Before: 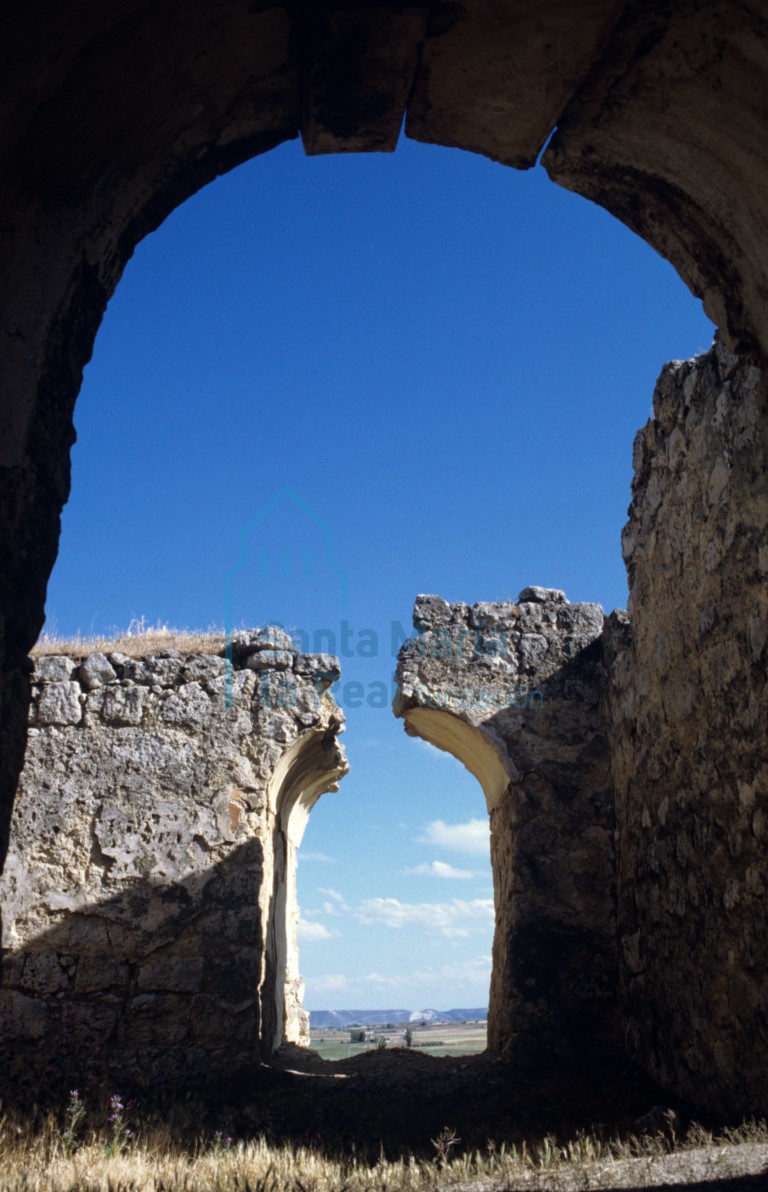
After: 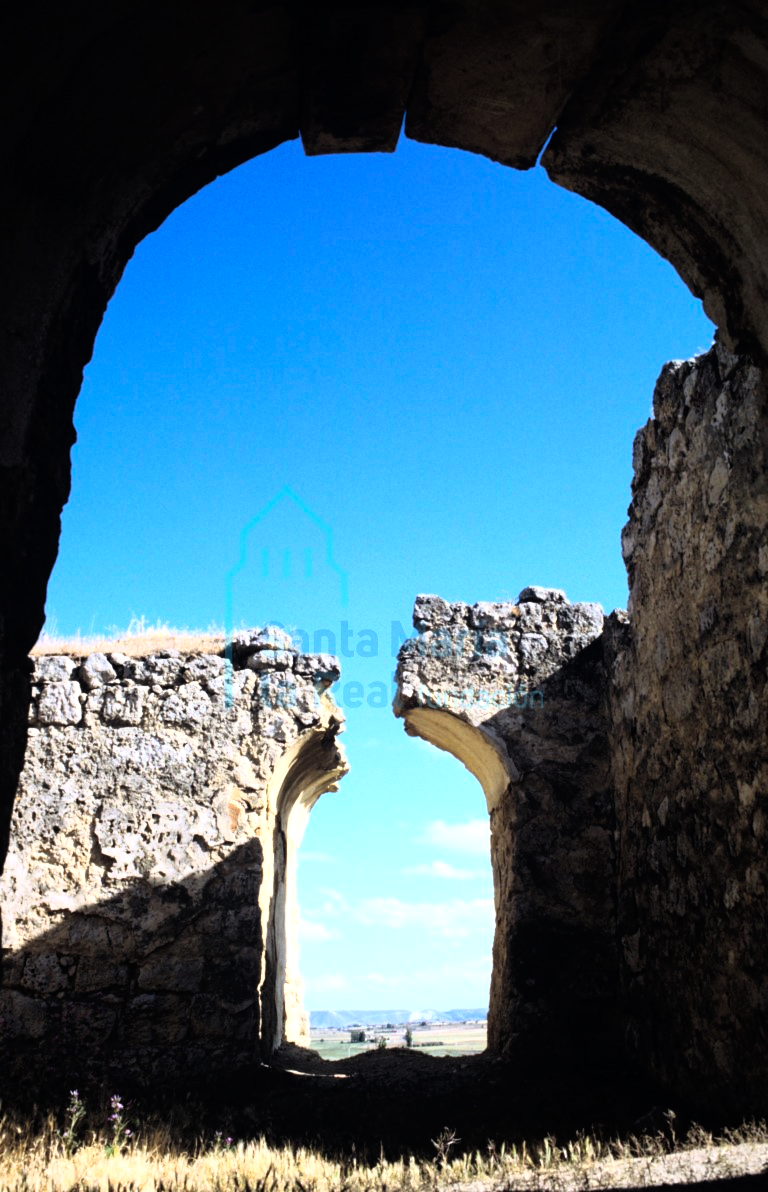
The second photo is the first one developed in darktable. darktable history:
tone equalizer: -8 EV -0.712 EV, -7 EV -0.725 EV, -6 EV -0.623 EV, -5 EV -0.366 EV, -3 EV 0.367 EV, -2 EV 0.6 EV, -1 EV 0.677 EV, +0 EV 0.75 EV, edges refinement/feathering 500, mask exposure compensation -1.57 EV, preserve details no
base curve: curves: ch0 [(0, 0) (0.005, 0.002) (0.193, 0.295) (0.399, 0.664) (0.75, 0.928) (1, 1)]
contrast brightness saturation: contrast 0.072, brightness 0.077, saturation 0.176
